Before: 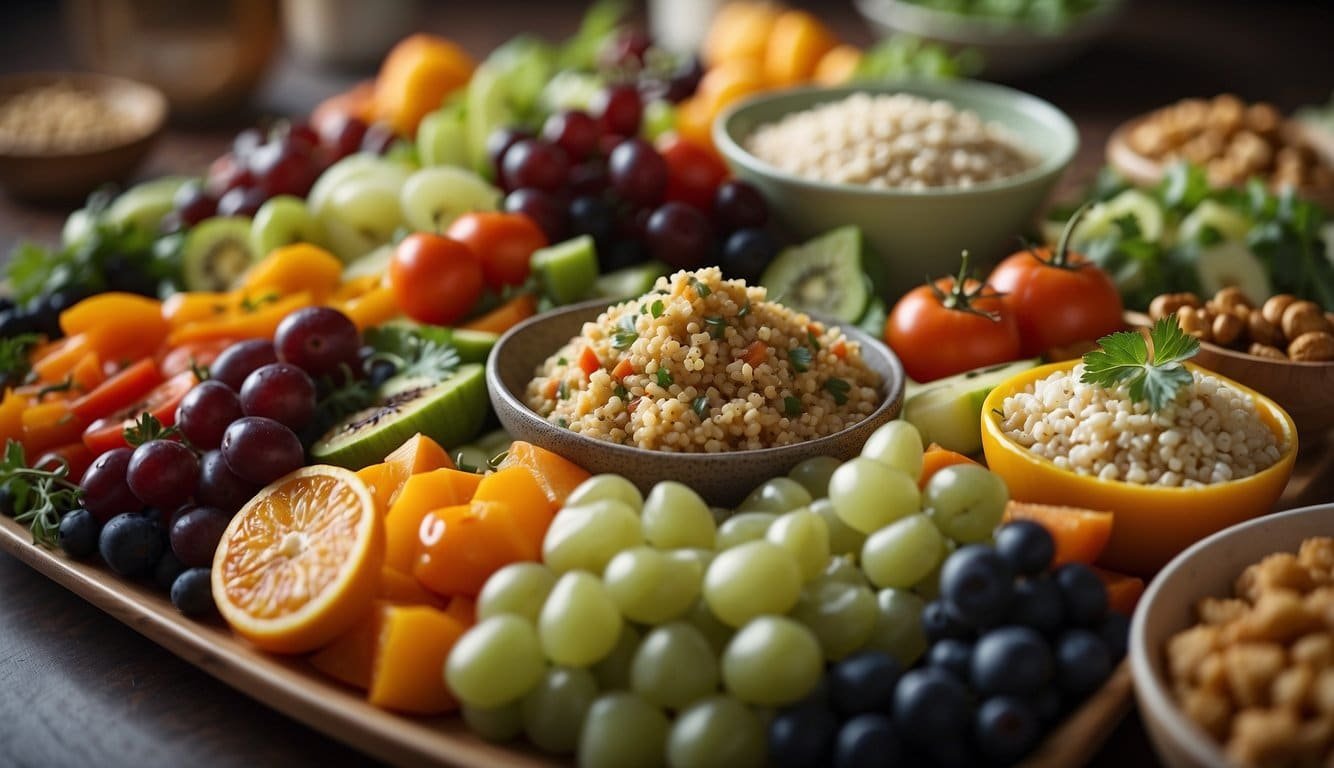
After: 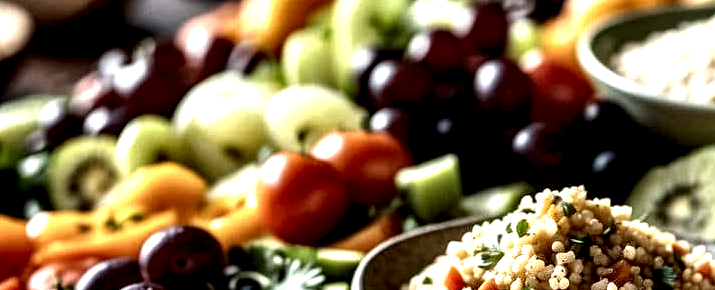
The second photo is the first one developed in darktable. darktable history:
local contrast: highlights 115%, shadows 42%, detail 293%
crop: left 10.121%, top 10.631%, right 36.218%, bottom 51.526%
